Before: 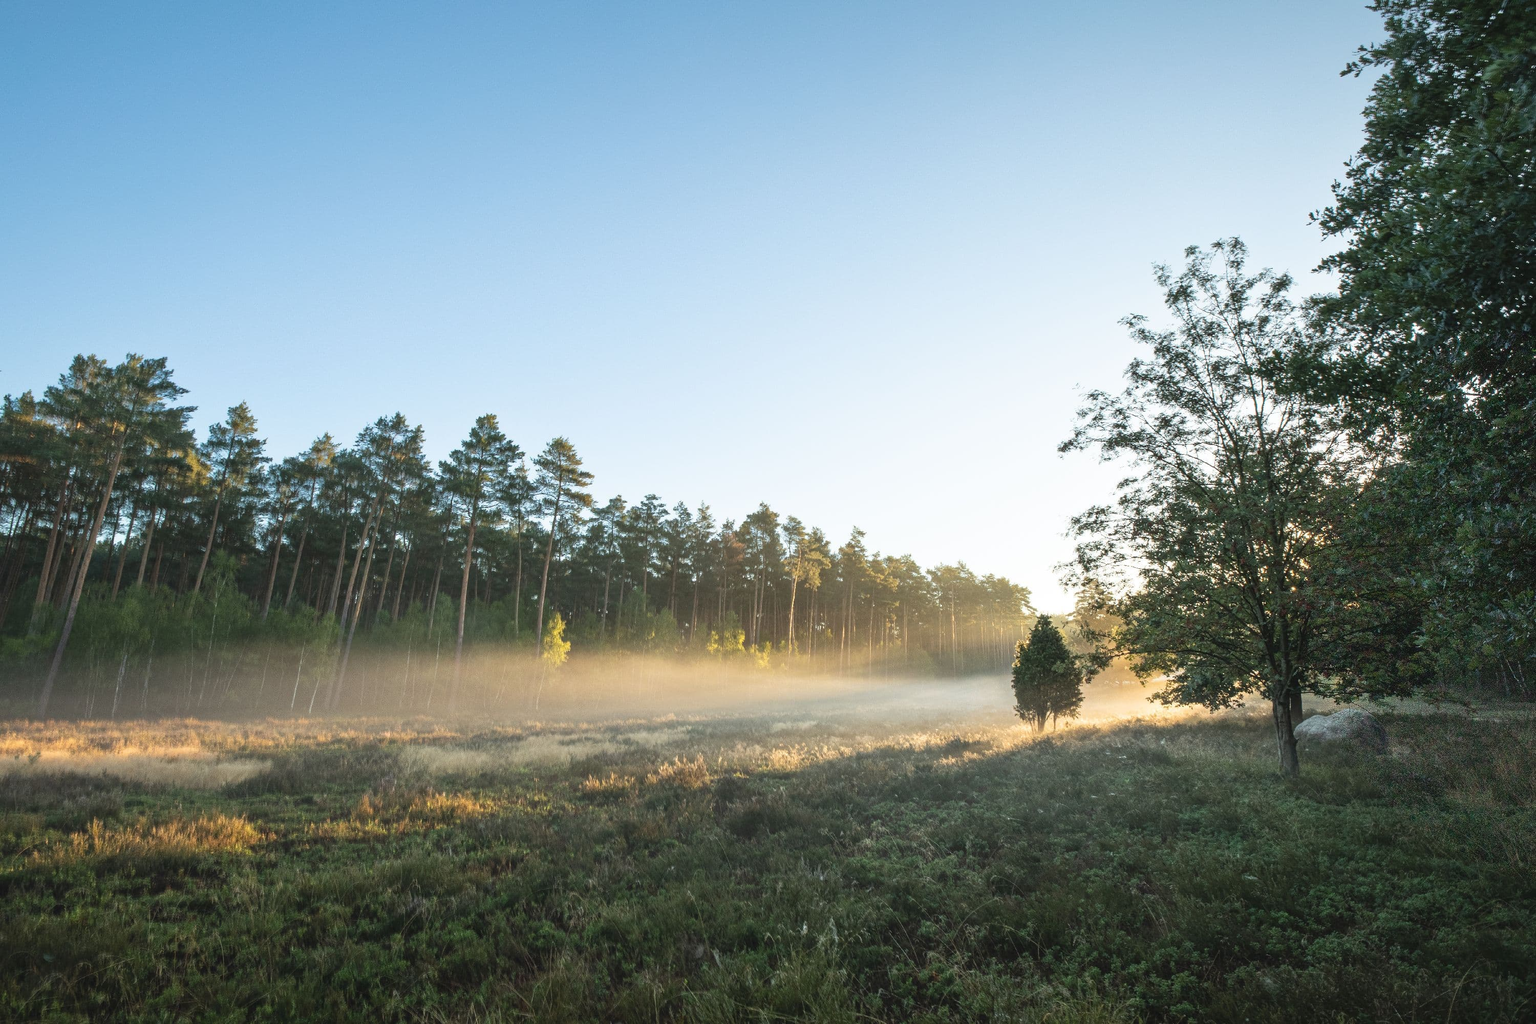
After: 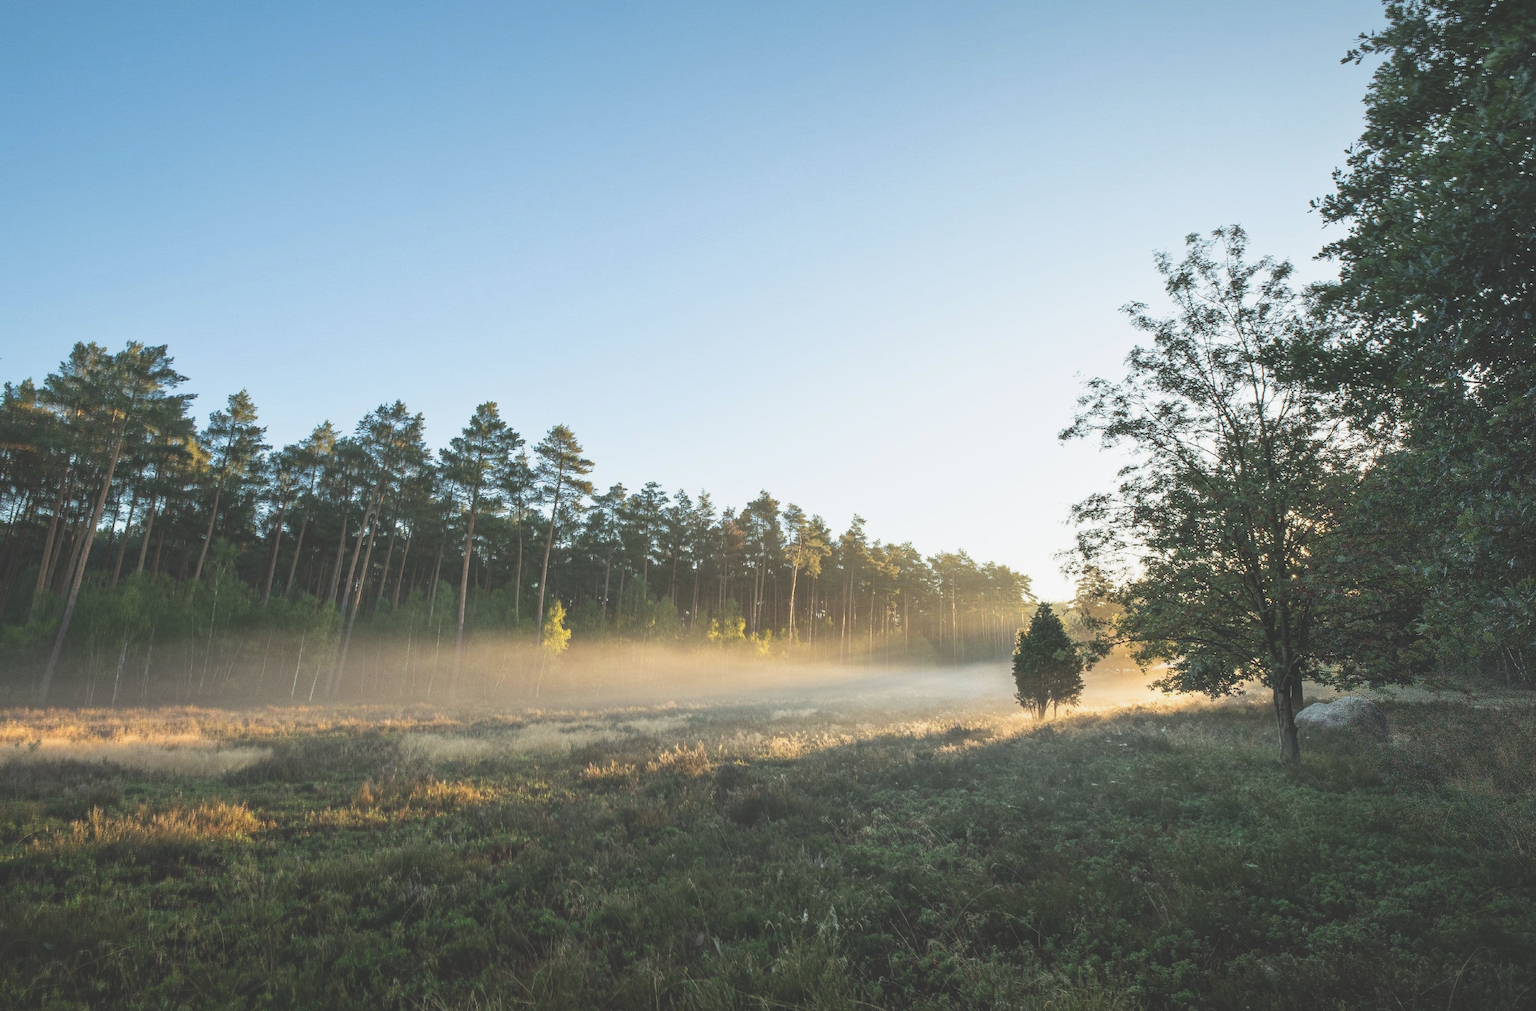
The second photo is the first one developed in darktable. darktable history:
crop: top 1.294%, right 0.015%
exposure: black level correction -0.026, exposure -0.121 EV, compensate exposure bias true, compensate highlight preservation false
